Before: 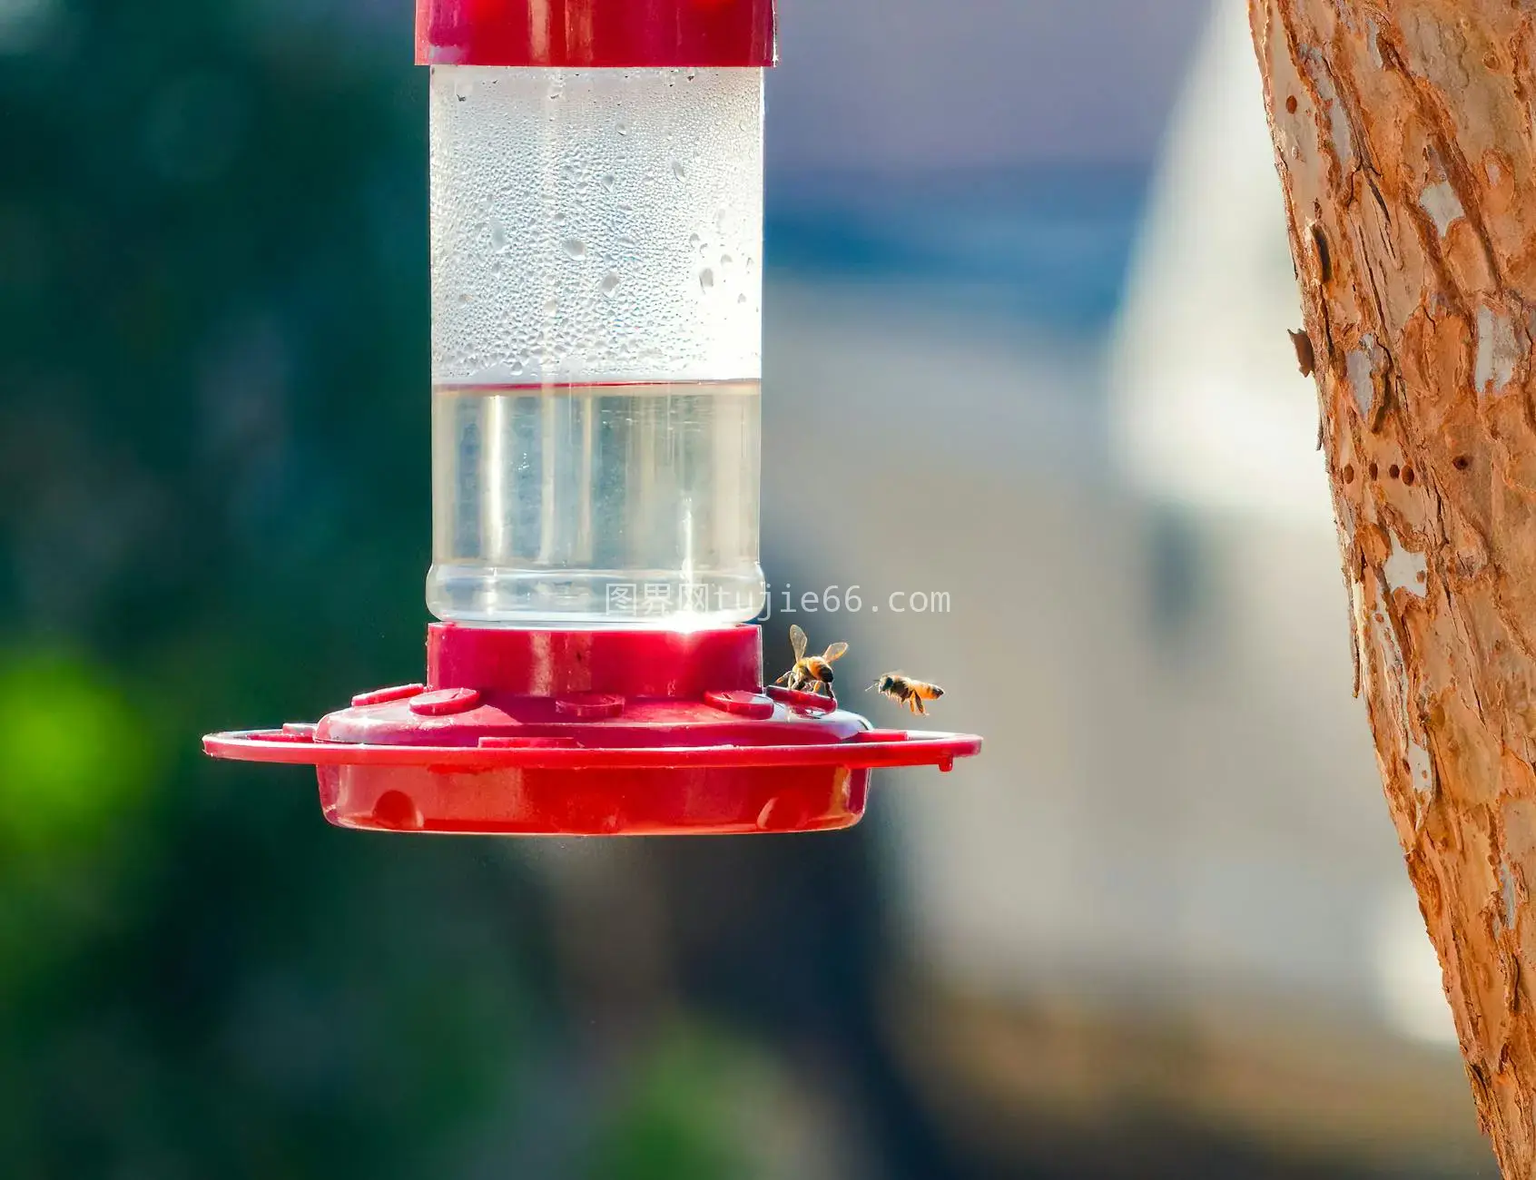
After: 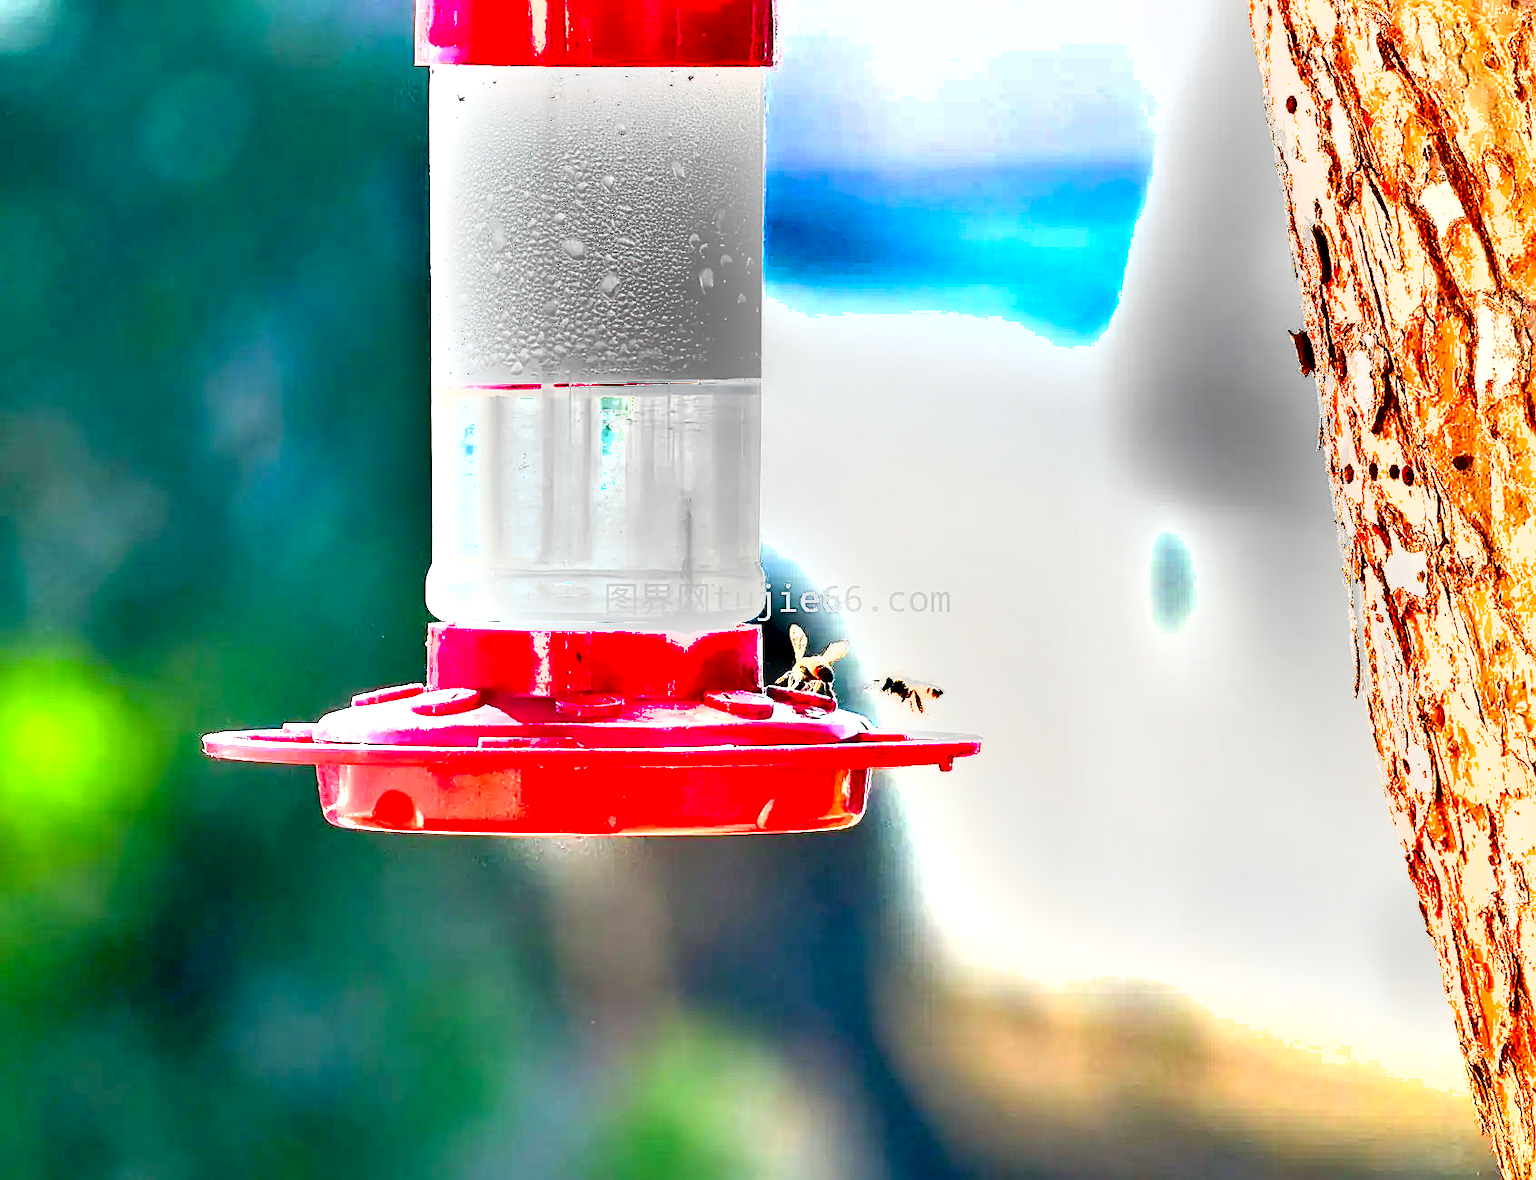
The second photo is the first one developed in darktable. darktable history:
sharpen: on, module defaults
shadows and highlights: shadows 43.64, white point adjustment -1.62, soften with gaussian
exposure: black level correction 0.005, exposure 2.08 EV, compensate exposure bias true, compensate highlight preservation false
